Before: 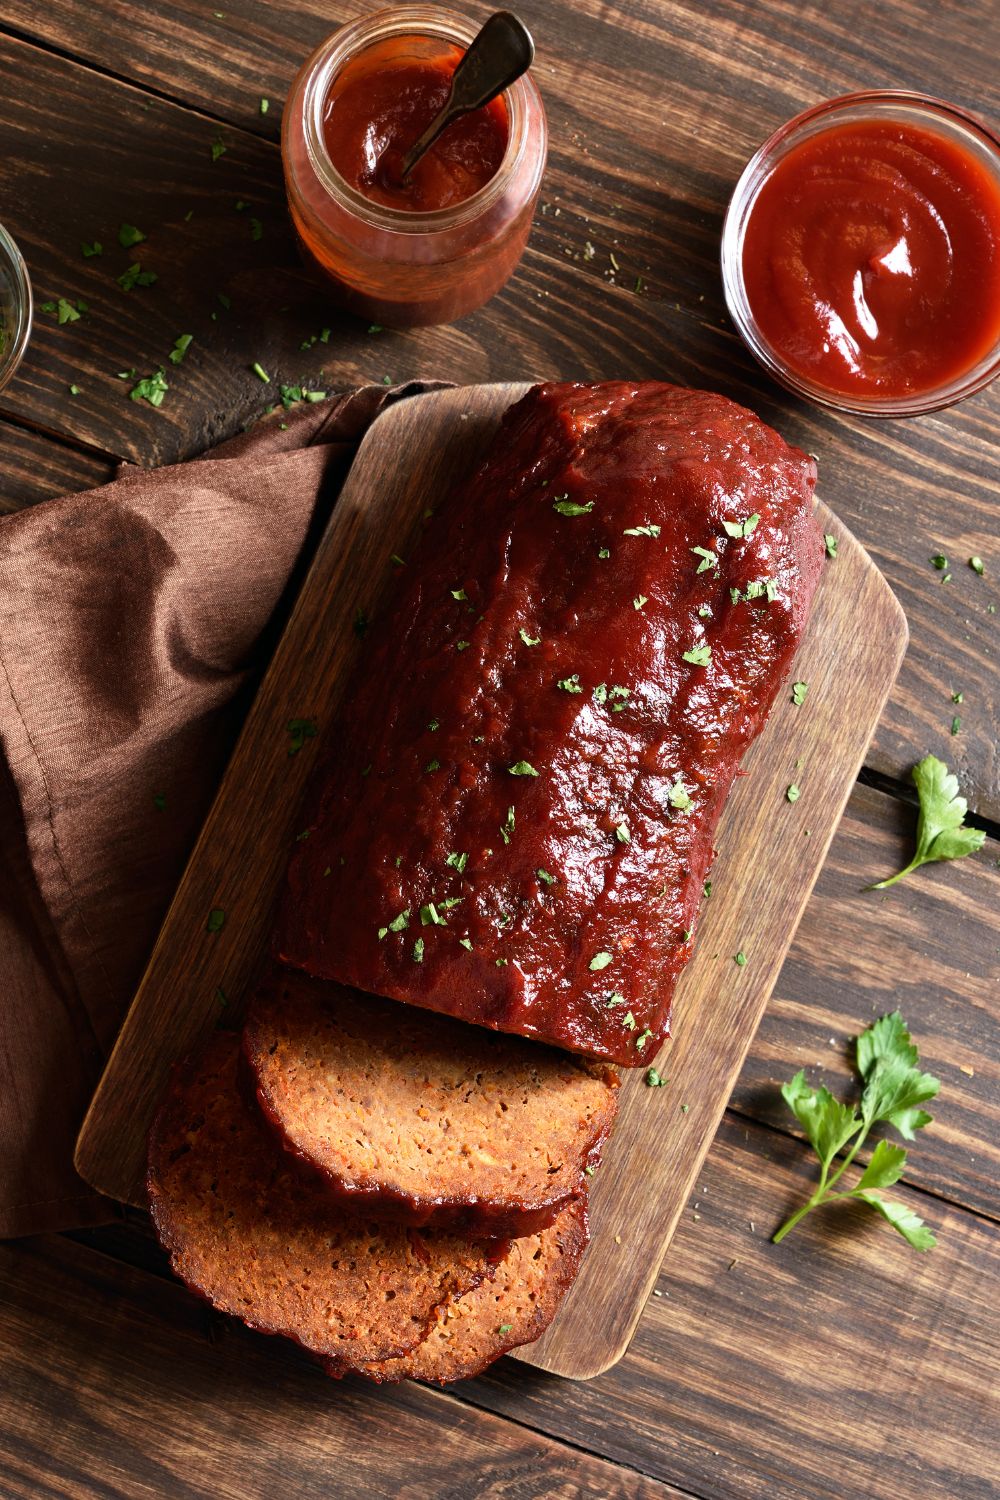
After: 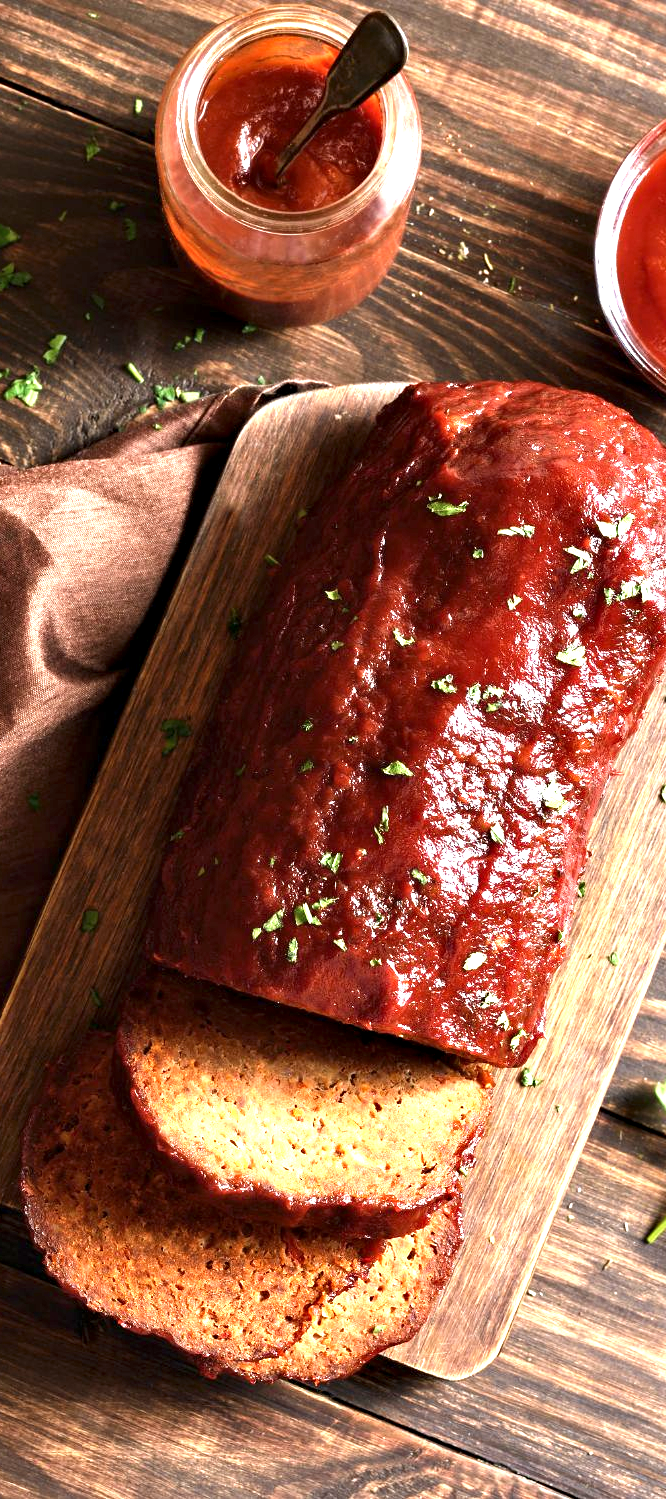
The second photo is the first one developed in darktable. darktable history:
crop and rotate: left 12.673%, right 20.66%
contrast equalizer: y [[0.524, 0.538, 0.547, 0.548, 0.538, 0.524], [0.5 ×6], [0.5 ×6], [0 ×6], [0 ×6]]
white balance: emerald 1
exposure: black level correction 0, exposure 1.3 EV, compensate exposure bias true, compensate highlight preservation false
